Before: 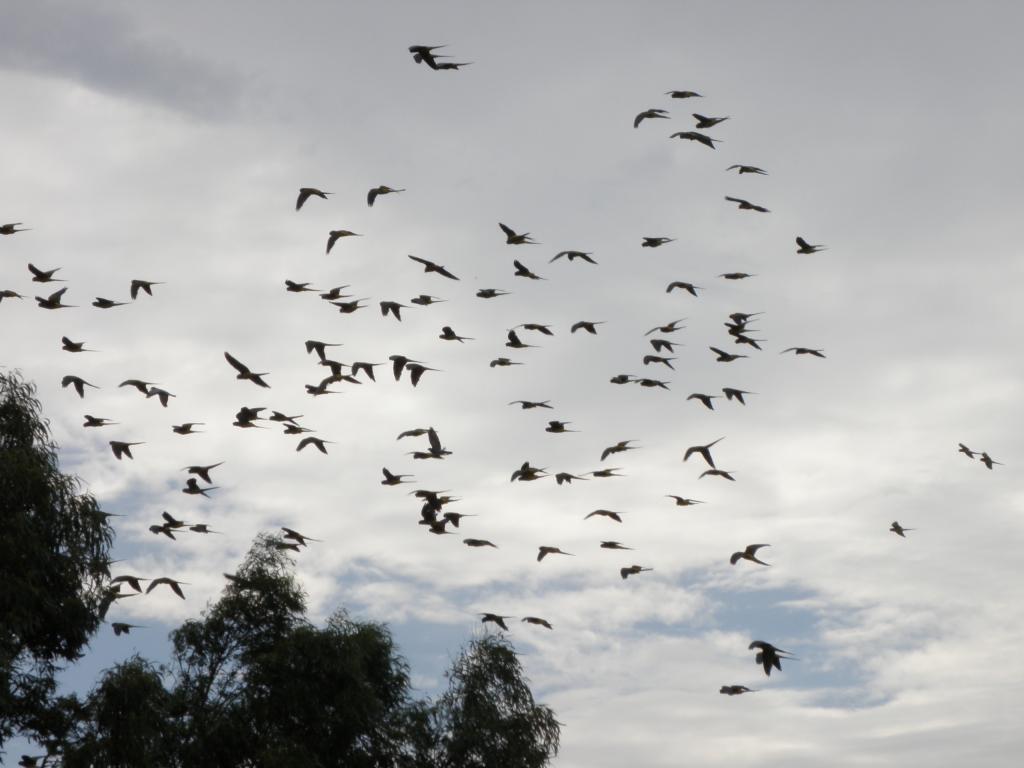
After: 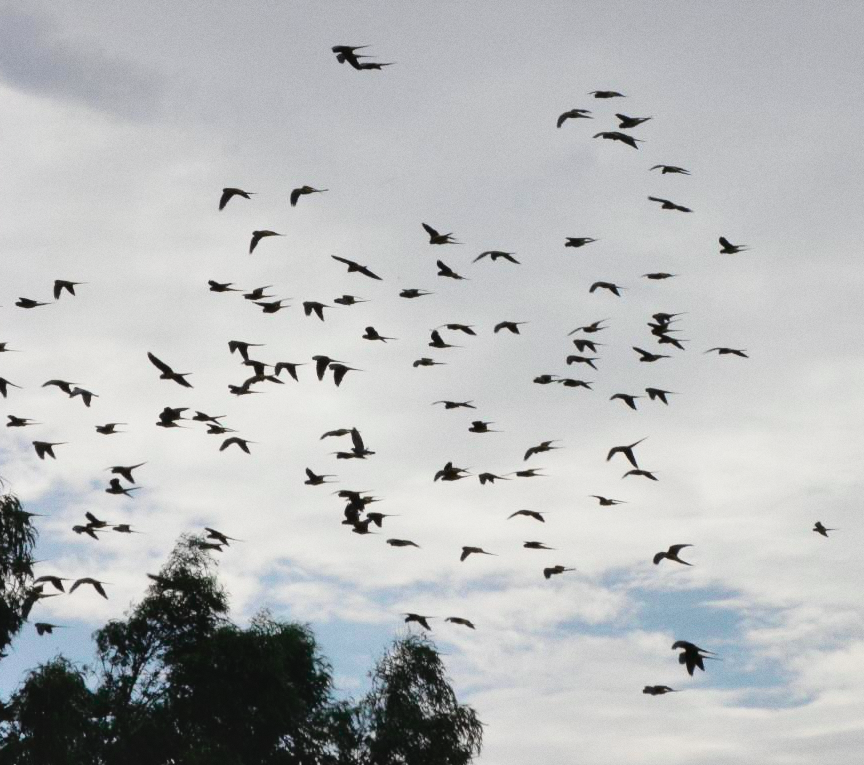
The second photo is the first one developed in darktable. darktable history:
crop: left 7.598%, right 7.873%
tone curve: curves: ch0 [(0, 0.037) (0.045, 0.055) (0.155, 0.138) (0.29, 0.325) (0.428, 0.513) (0.604, 0.71) (0.824, 0.882) (1, 0.965)]; ch1 [(0, 0) (0.339, 0.334) (0.445, 0.419) (0.476, 0.454) (0.498, 0.498) (0.53, 0.515) (0.557, 0.556) (0.609, 0.649) (0.716, 0.746) (1, 1)]; ch2 [(0, 0) (0.327, 0.318) (0.417, 0.426) (0.46, 0.453) (0.502, 0.5) (0.526, 0.52) (0.554, 0.541) (0.626, 0.65) (0.749, 0.746) (1, 1)], color space Lab, independent channels, preserve colors none
shadows and highlights: shadows 49, highlights -41, soften with gaussian
grain: coarseness 0.09 ISO, strength 16.61%
